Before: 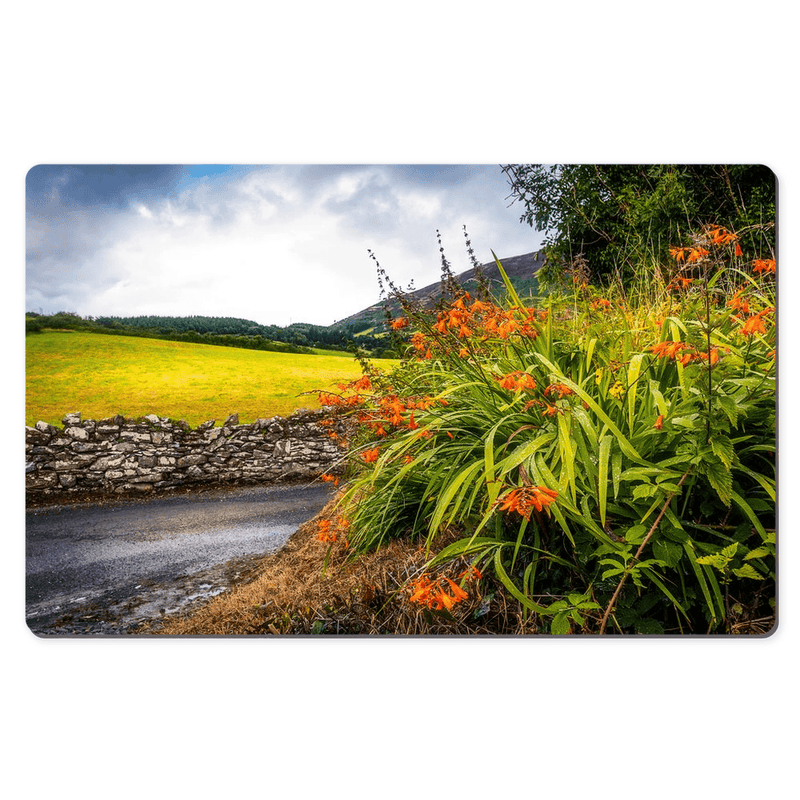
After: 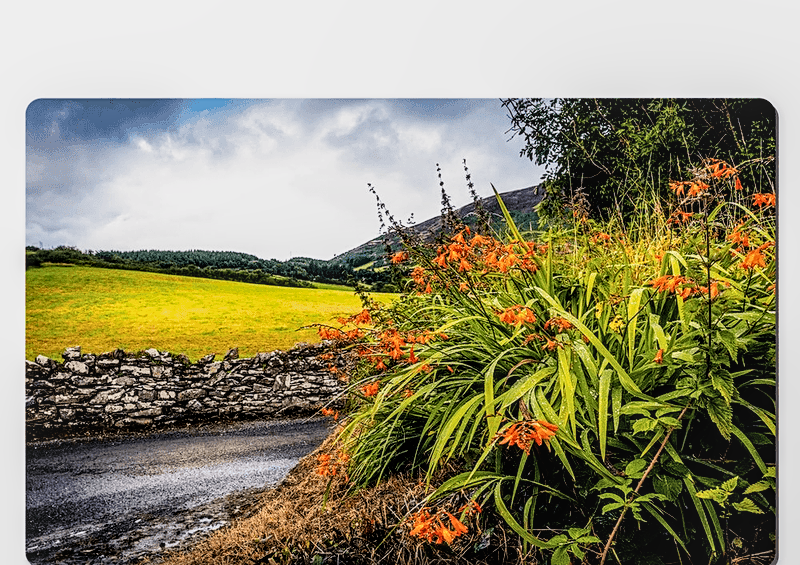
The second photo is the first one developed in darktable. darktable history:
filmic rgb: black relative exposure -5 EV, white relative exposure 3.2 EV, hardness 3.42, contrast 1.2, highlights saturation mix -30%
local contrast: on, module defaults
haze removal: compatibility mode true, adaptive false
crop and rotate: top 8.293%, bottom 20.996%
sharpen: on, module defaults
